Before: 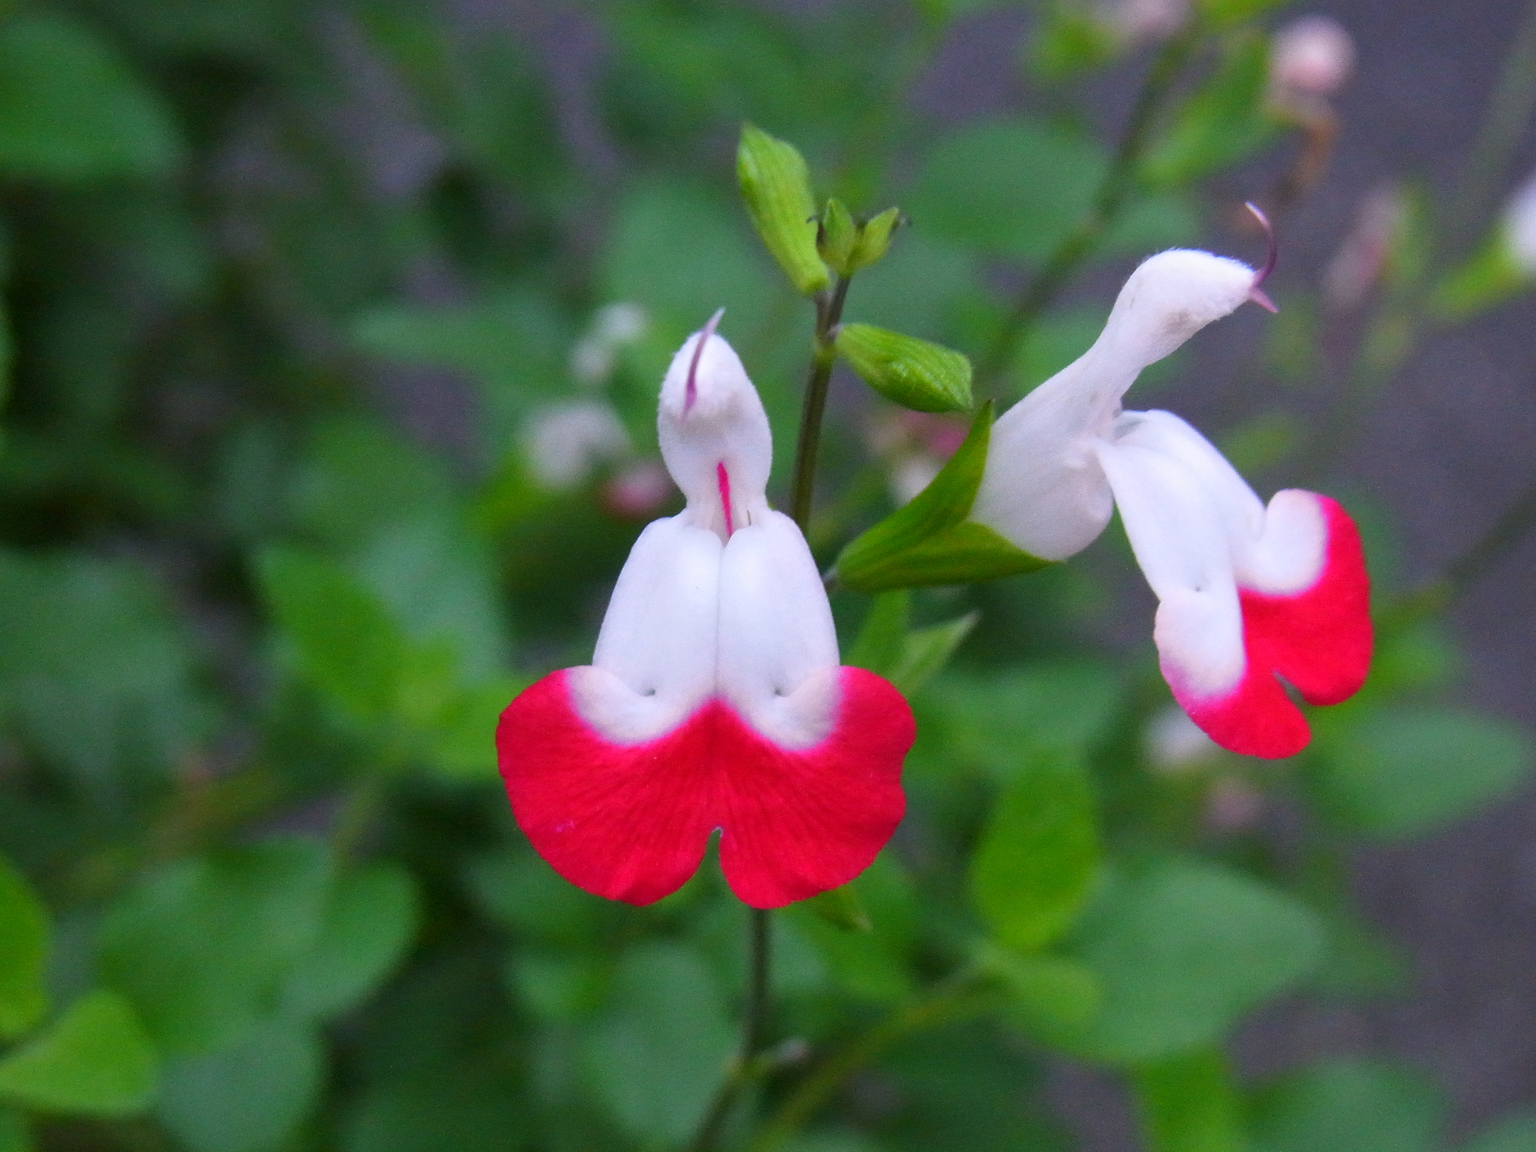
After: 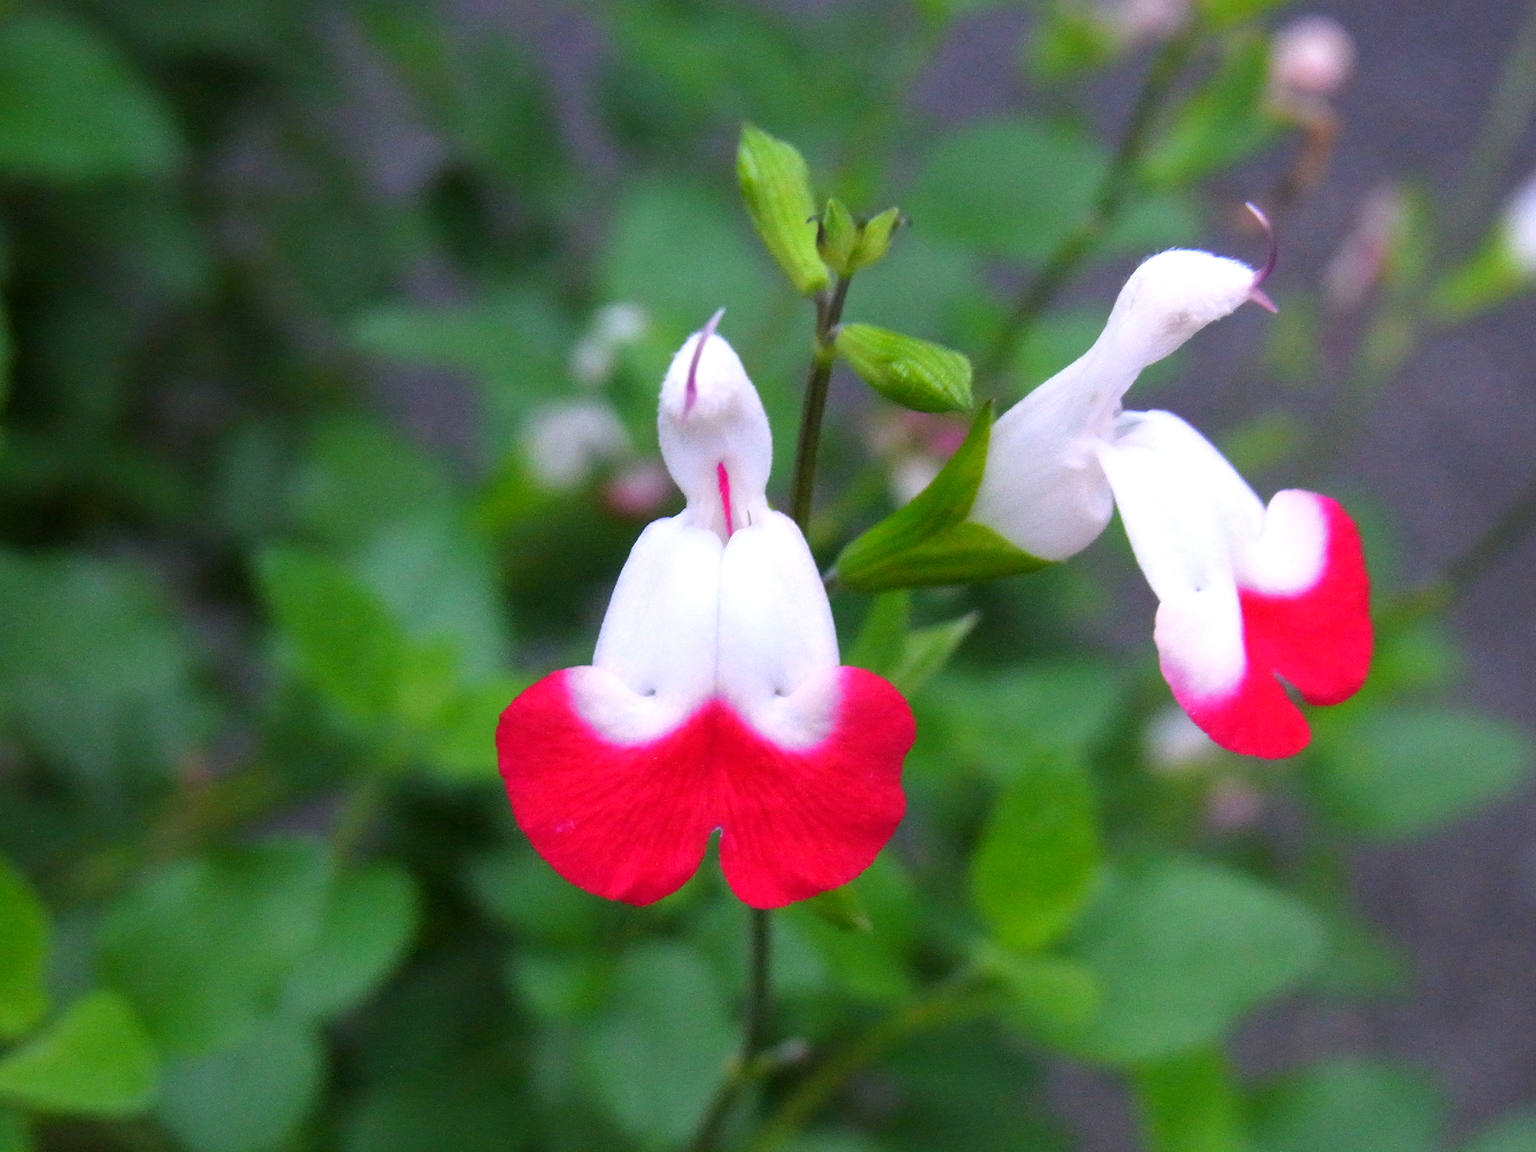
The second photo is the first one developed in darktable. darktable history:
tone equalizer: -8 EV -0.452 EV, -7 EV -0.378 EV, -6 EV -0.313 EV, -5 EV -0.203 EV, -3 EV 0.238 EV, -2 EV 0.352 EV, -1 EV 0.373 EV, +0 EV 0.433 EV
